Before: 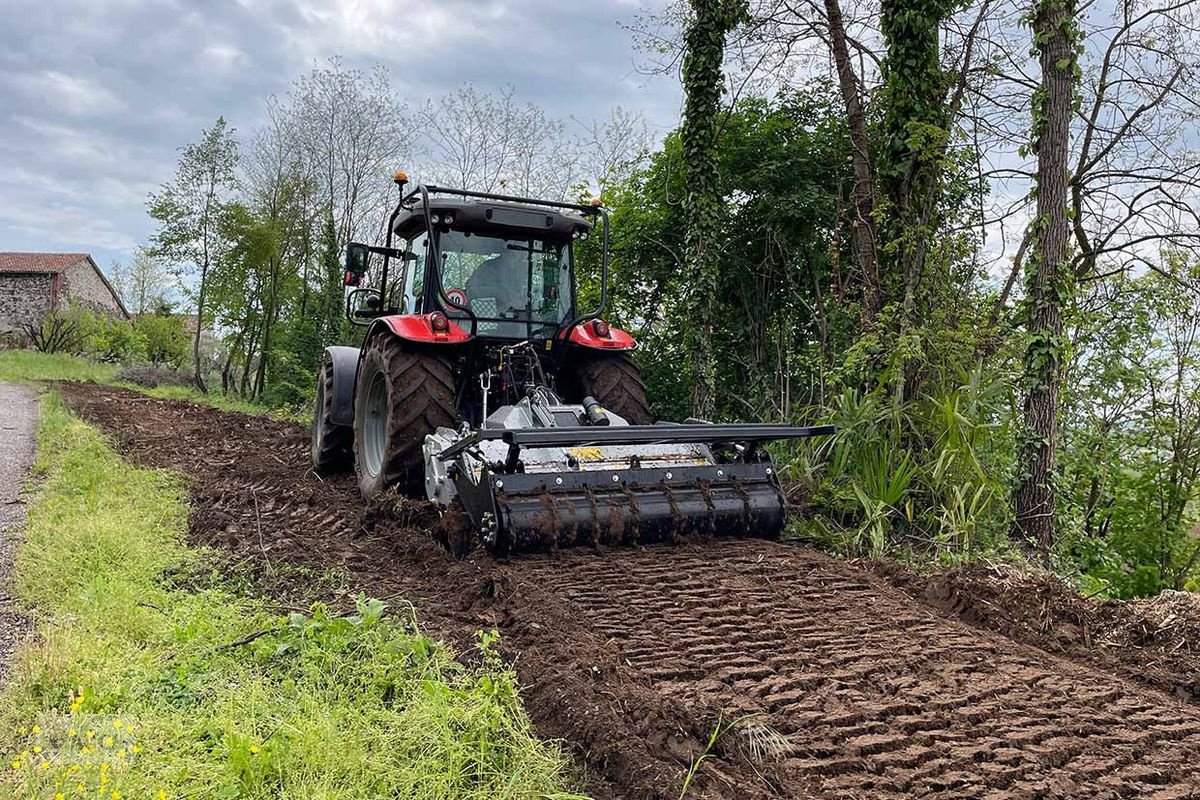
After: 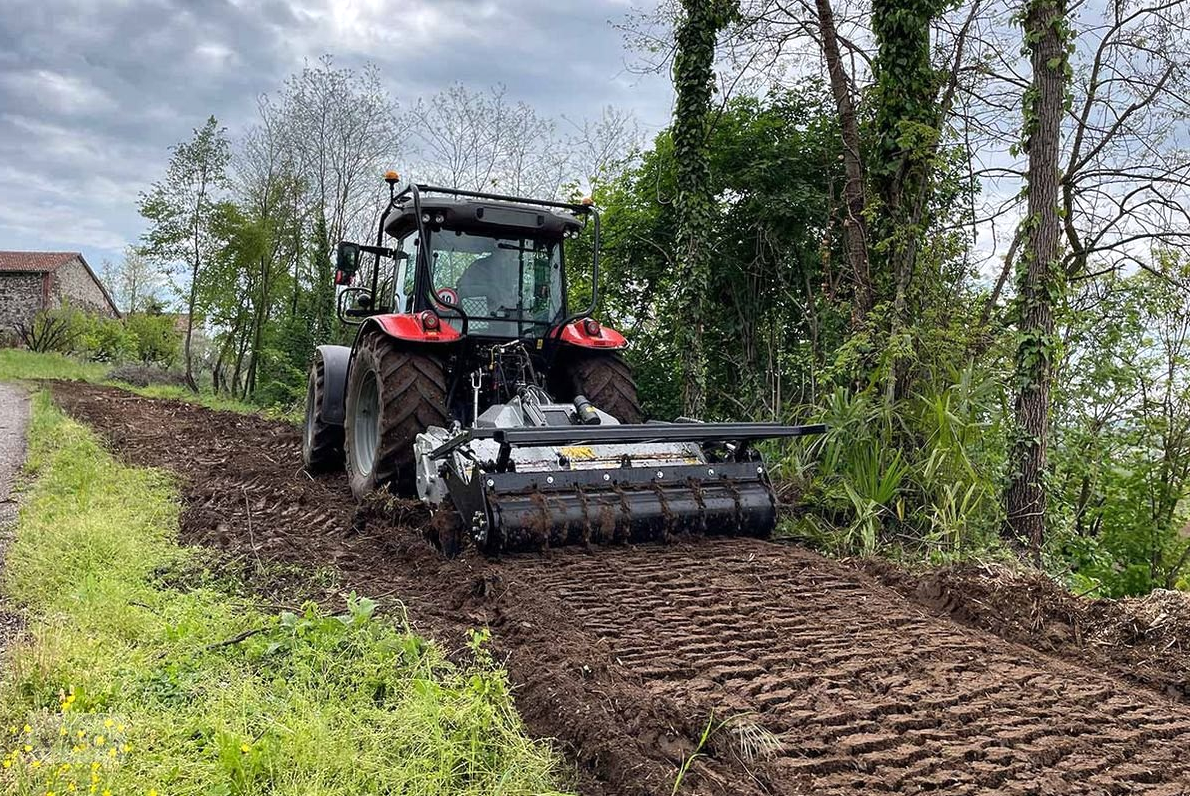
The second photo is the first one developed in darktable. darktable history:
crop and rotate: left 0.78%, top 0.192%, bottom 0.268%
shadows and highlights: radius 169.53, shadows 27.12, white point adjustment 3.26, highlights -68.26, soften with gaussian
